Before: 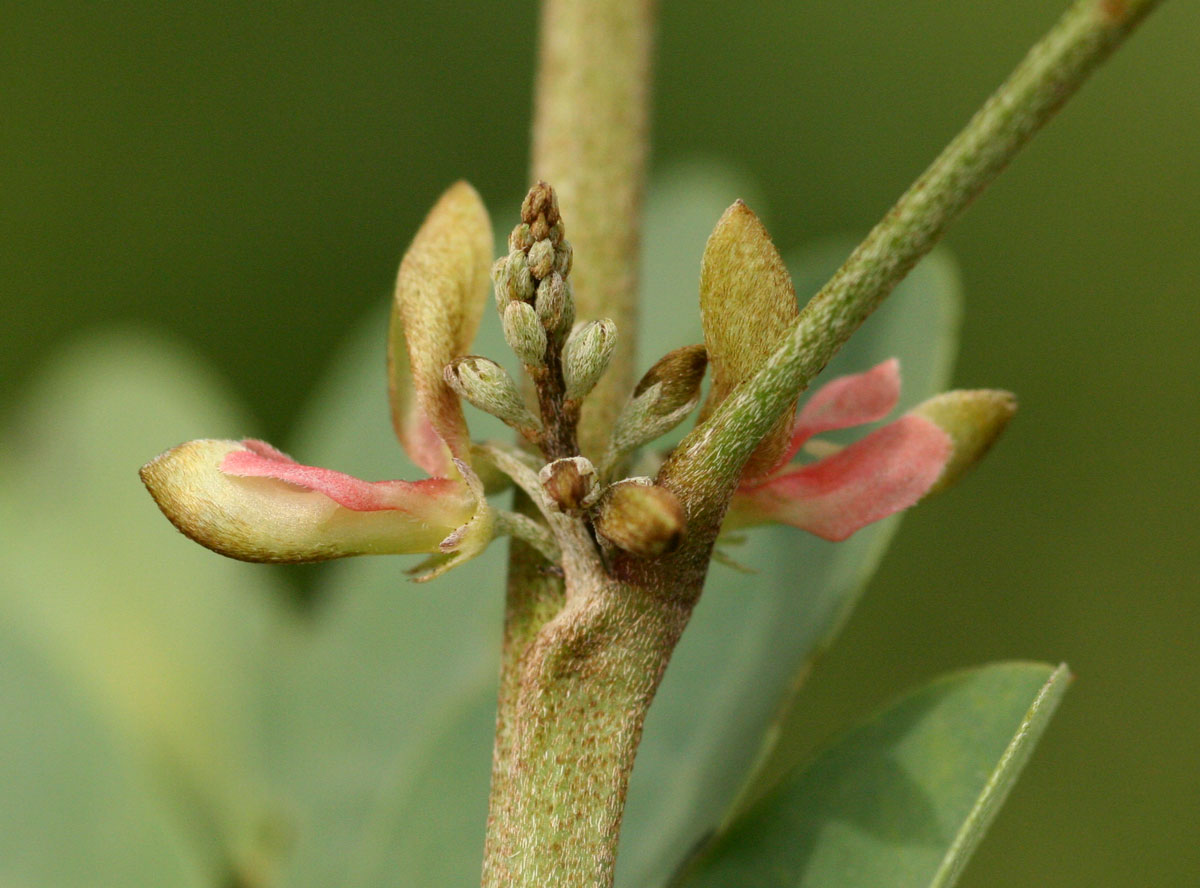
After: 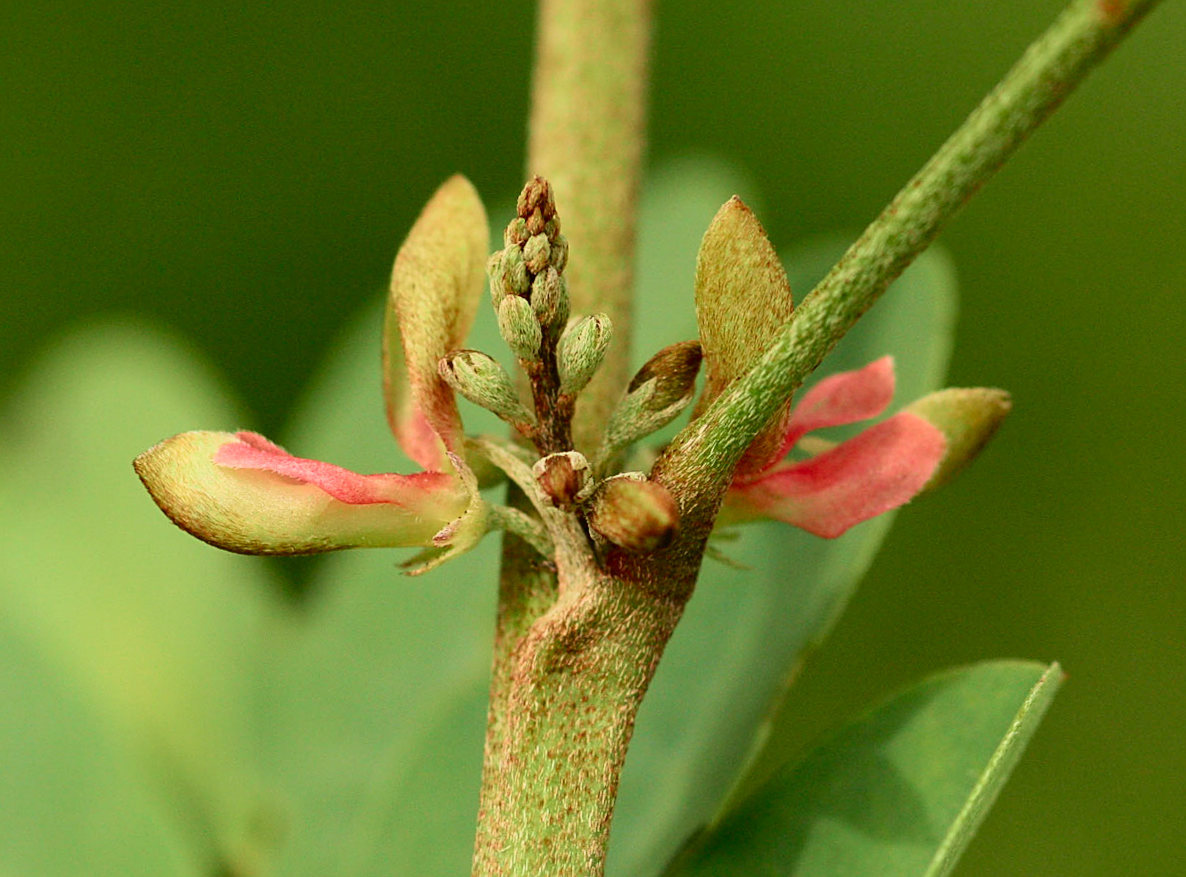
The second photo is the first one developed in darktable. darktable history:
velvia: on, module defaults
tone curve: curves: ch0 [(0, 0.012) (0.052, 0.04) (0.107, 0.086) (0.269, 0.266) (0.471, 0.503) (0.731, 0.771) (0.921, 0.909) (0.999, 0.951)]; ch1 [(0, 0) (0.339, 0.298) (0.402, 0.363) (0.444, 0.415) (0.485, 0.469) (0.494, 0.493) (0.504, 0.501) (0.525, 0.534) (0.555, 0.593) (0.594, 0.648) (1, 1)]; ch2 [(0, 0) (0.48, 0.48) (0.504, 0.5) (0.535, 0.557) (0.581, 0.623) (0.649, 0.683) (0.824, 0.815) (1, 1)], color space Lab, independent channels, preserve colors none
sharpen: on, module defaults
crop and rotate: angle -0.5°
